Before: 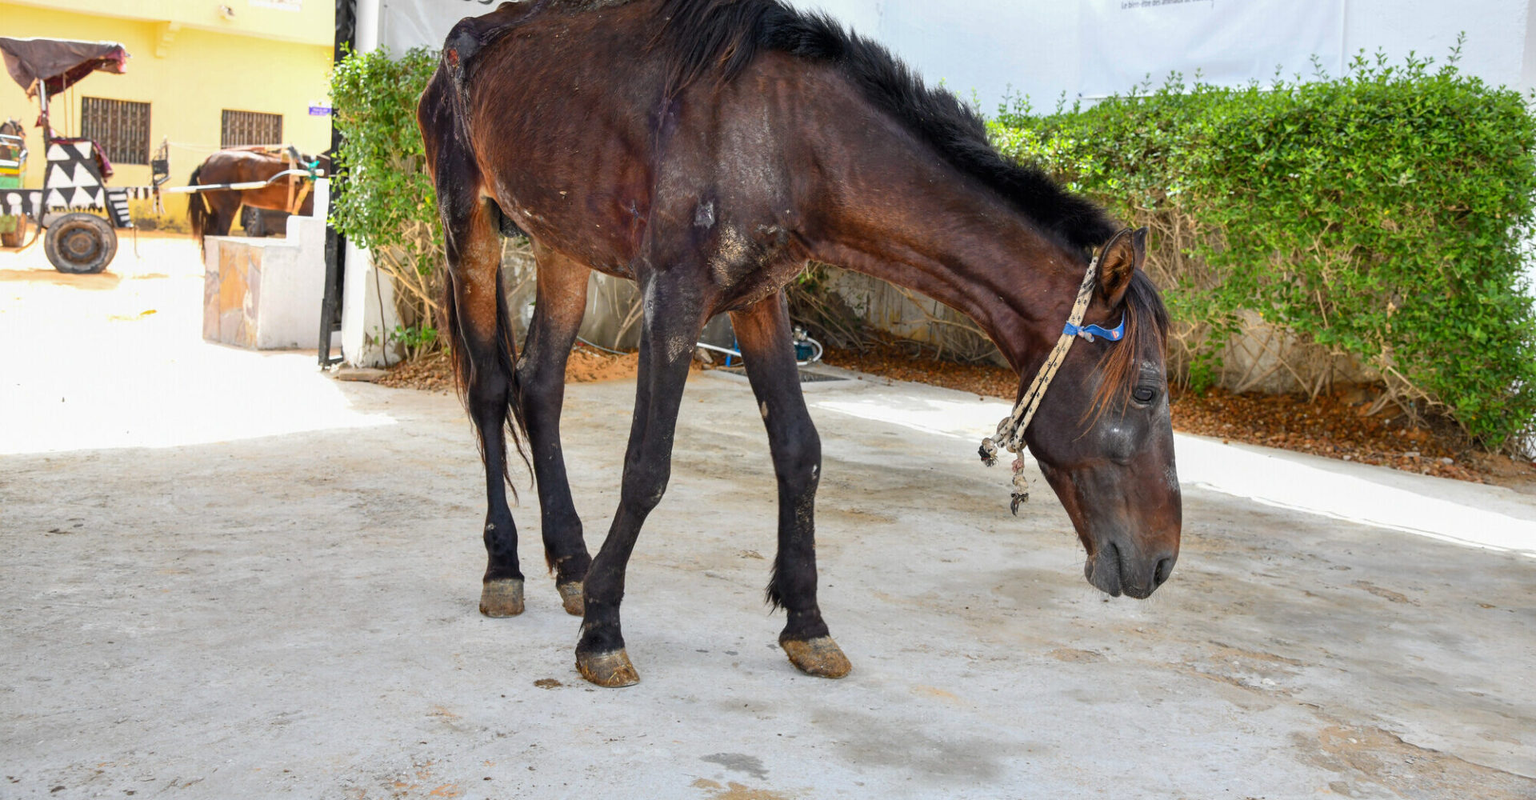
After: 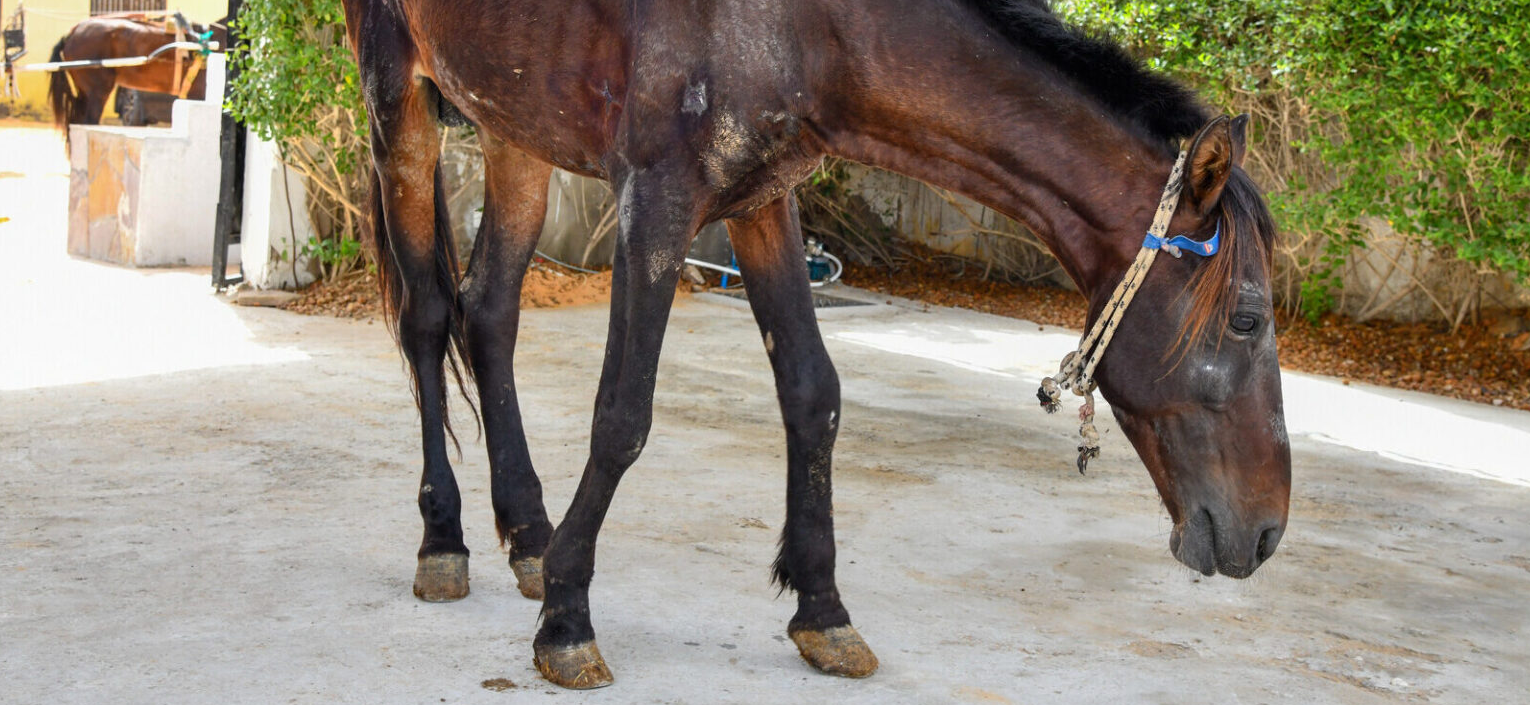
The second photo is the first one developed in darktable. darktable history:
crop: left 9.712%, top 17.033%, right 10.57%, bottom 12.343%
